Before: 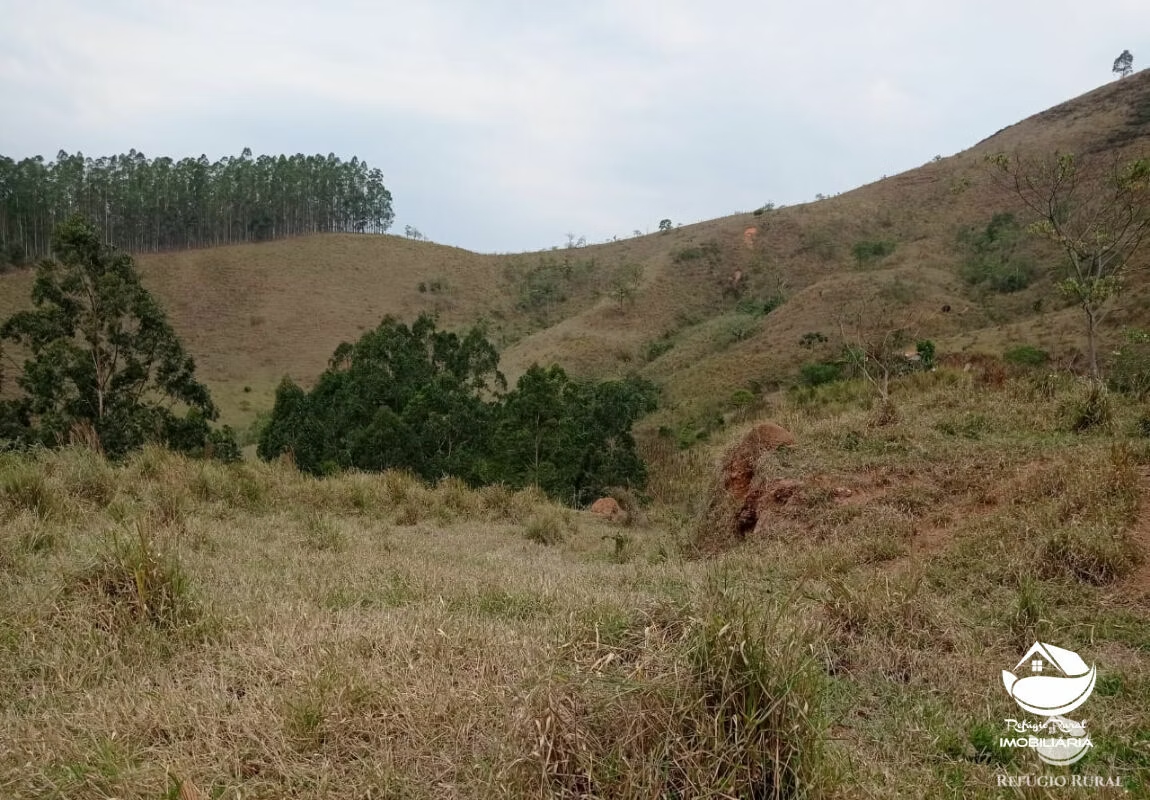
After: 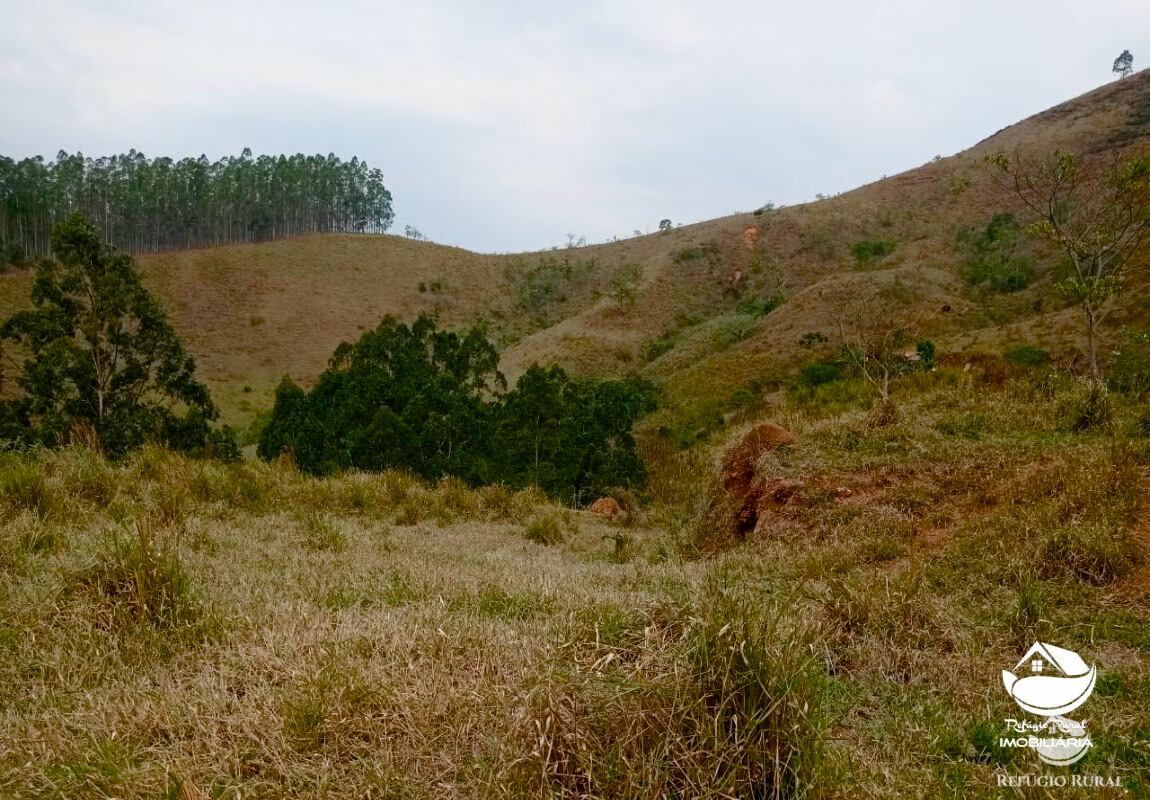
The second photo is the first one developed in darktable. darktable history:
color balance rgb: perceptual saturation grading › global saturation 20%, perceptual saturation grading › highlights -25.721%, perceptual saturation grading › shadows 49.323%, saturation formula JzAzBz (2021)
exposure: compensate exposure bias true, compensate highlight preservation false
